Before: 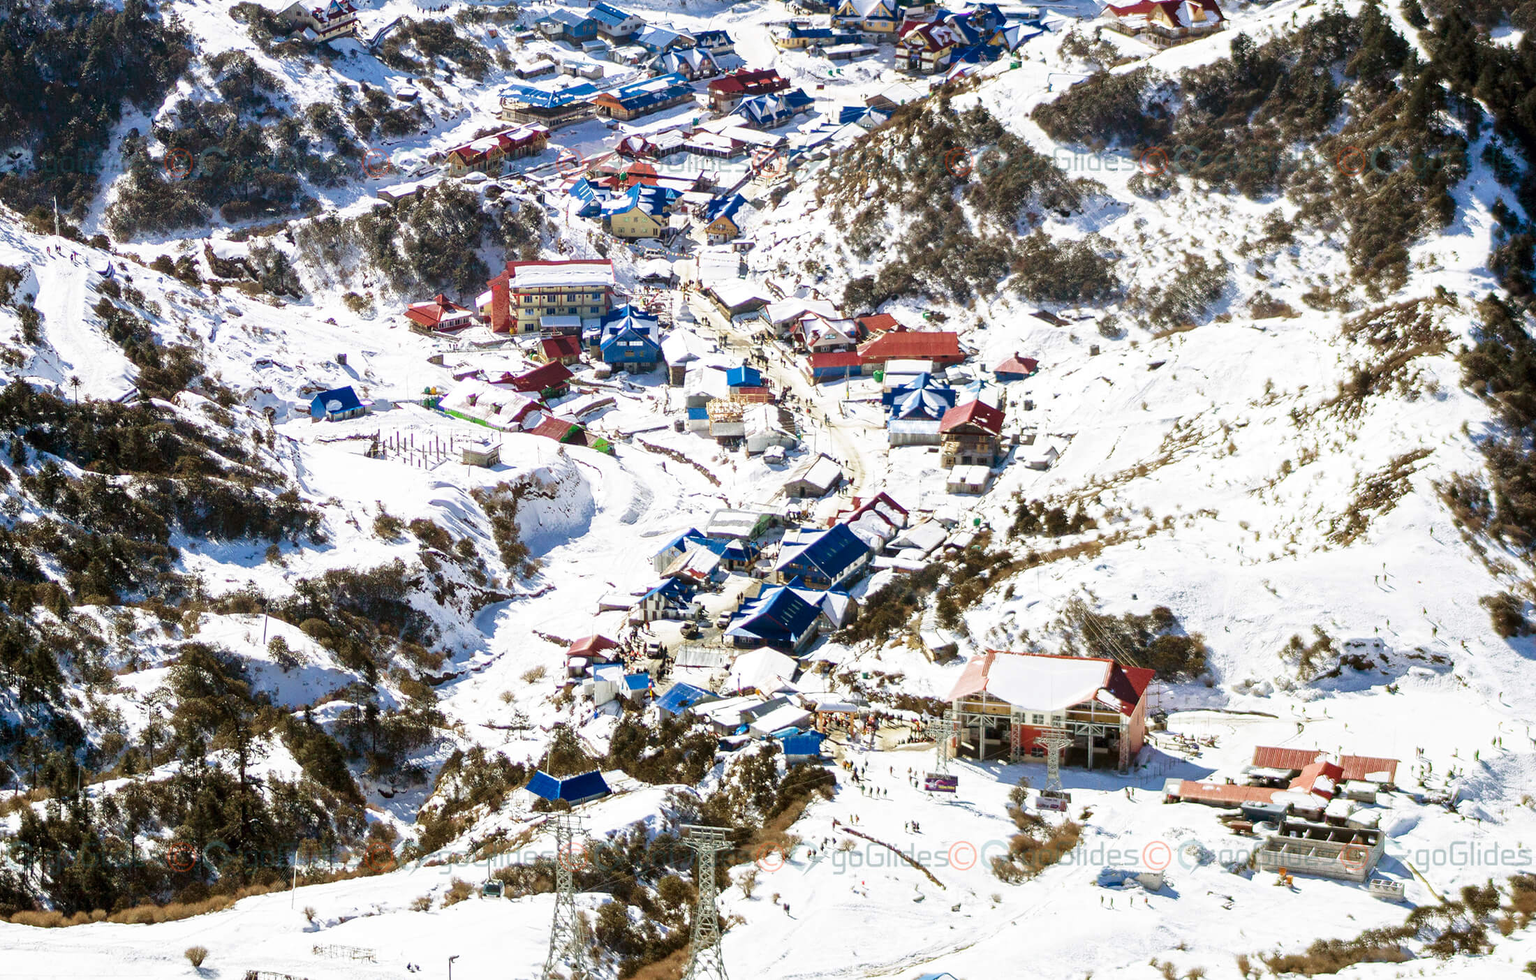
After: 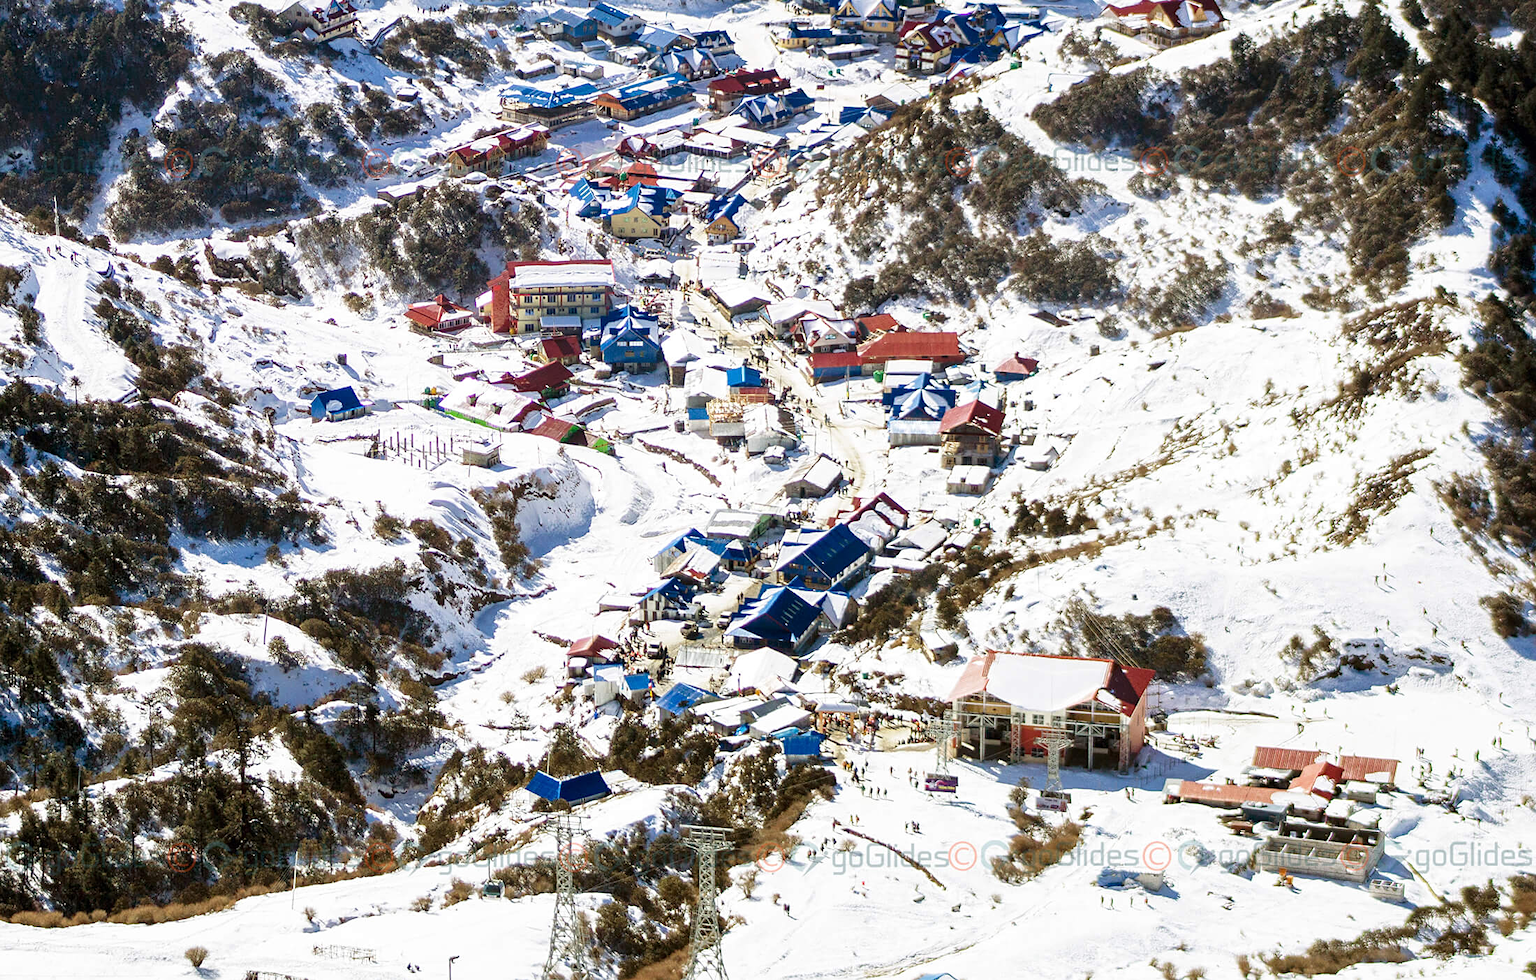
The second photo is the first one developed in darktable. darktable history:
sharpen: amount 0.208
